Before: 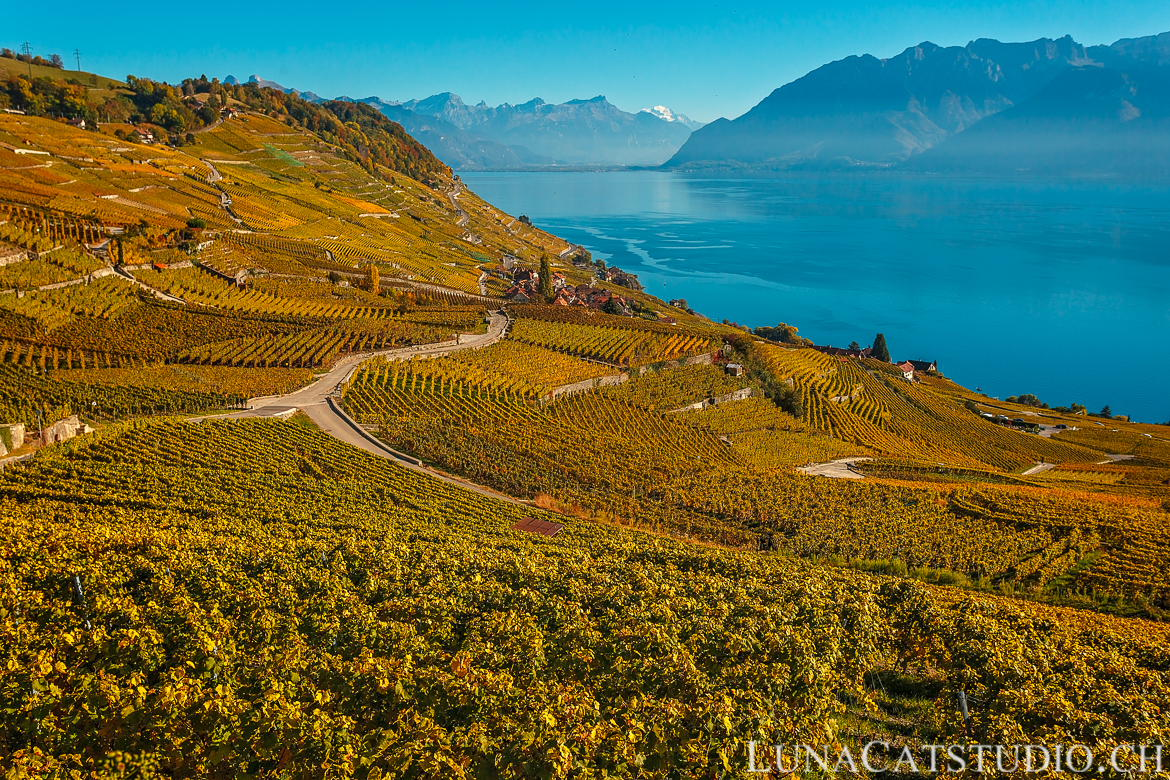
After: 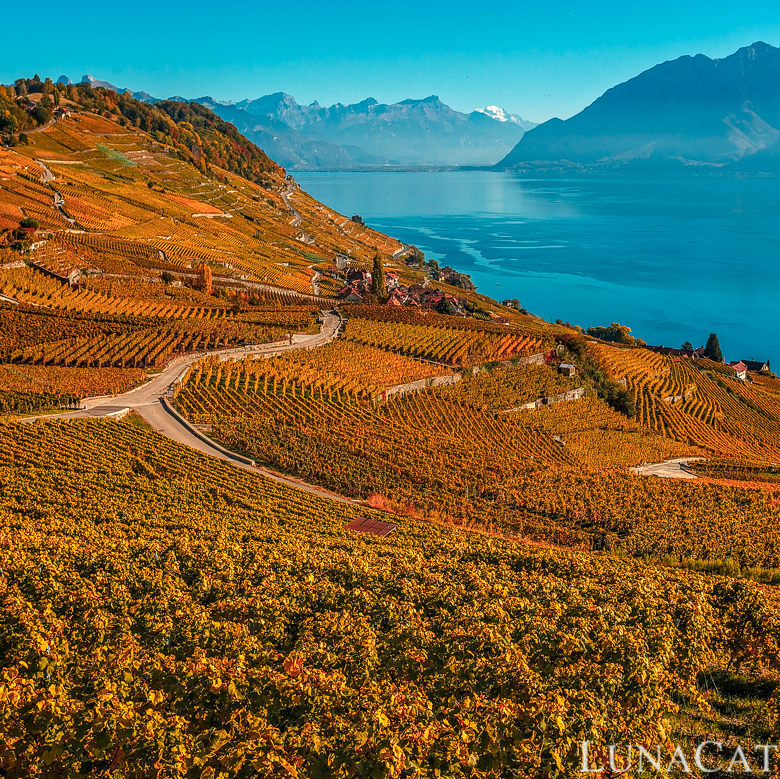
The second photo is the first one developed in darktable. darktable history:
color zones: curves: ch1 [(0.263, 0.53) (0.376, 0.287) (0.487, 0.512) (0.748, 0.547) (1, 0.513)]; ch2 [(0.262, 0.45) (0.751, 0.477)]
crop and rotate: left 14.34%, right 18.942%
local contrast: on, module defaults
